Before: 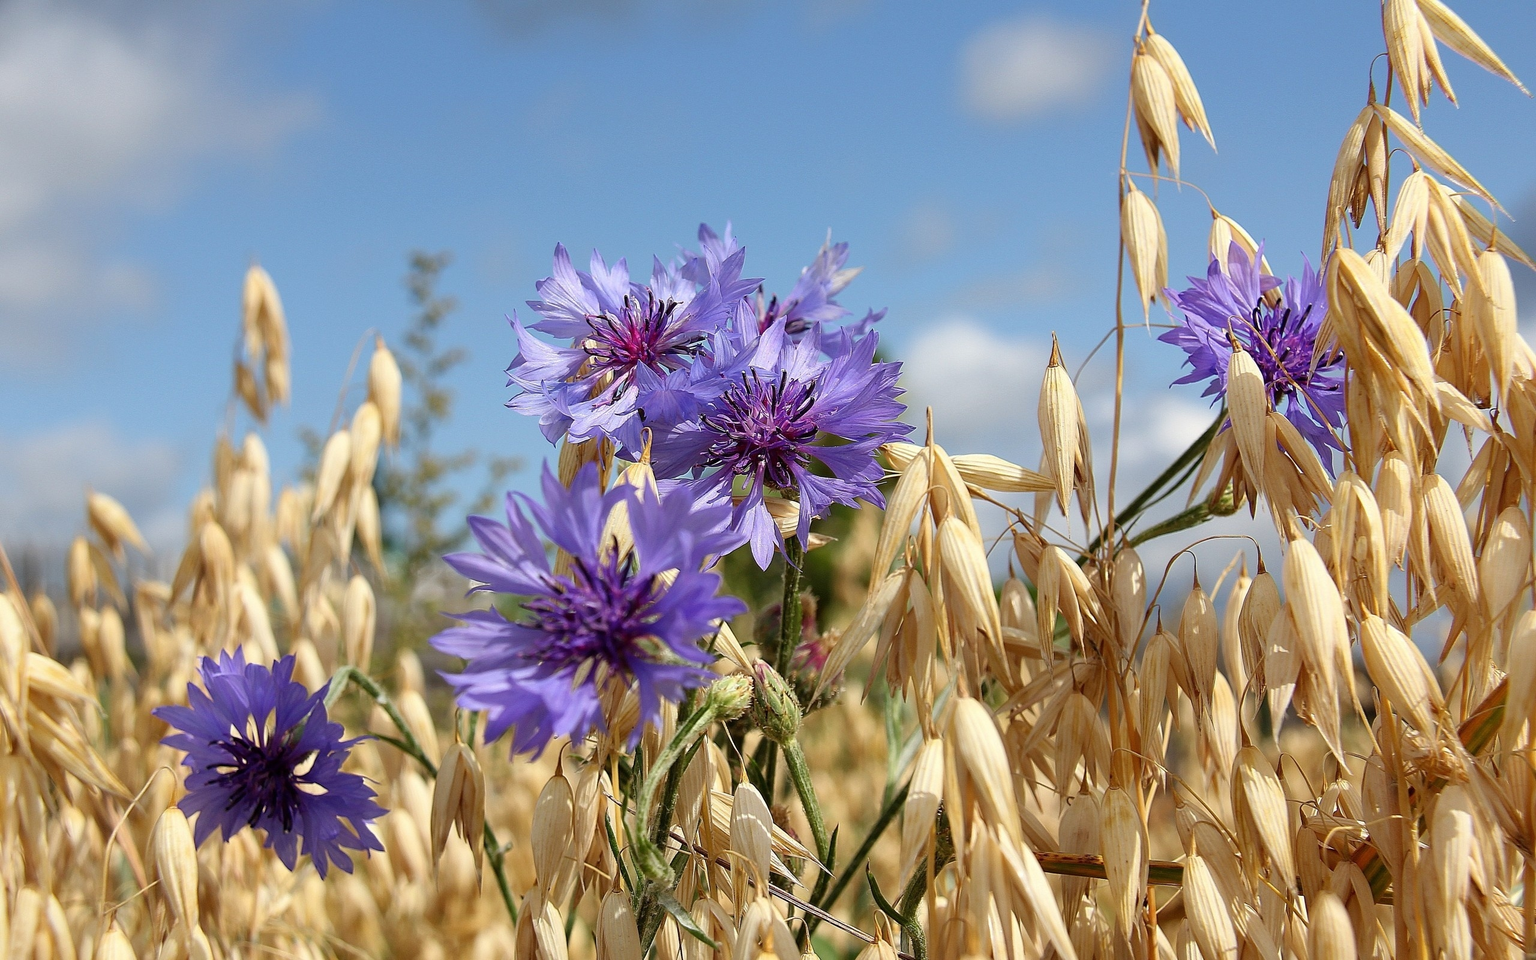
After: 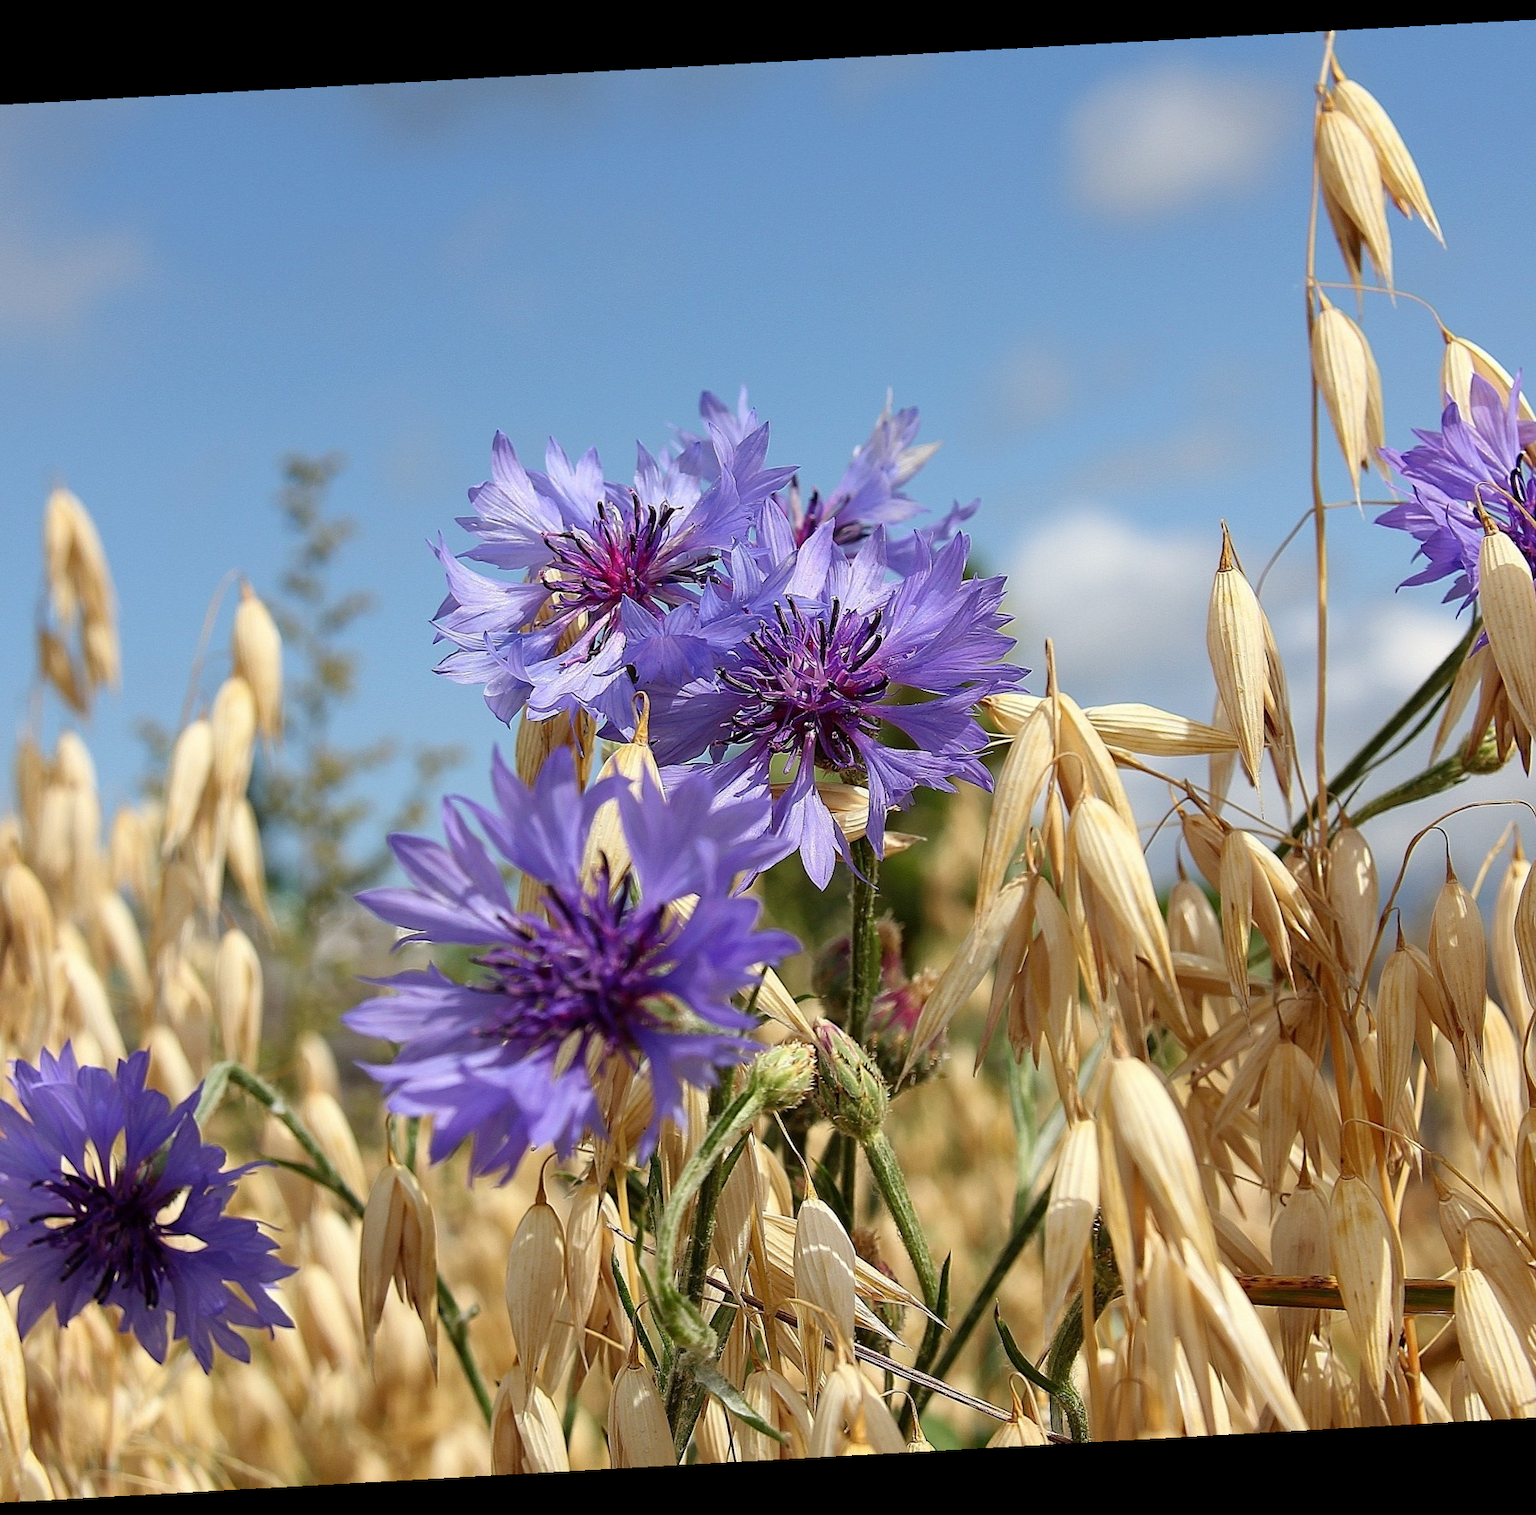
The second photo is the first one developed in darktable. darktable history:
rotate and perspective: rotation -3.18°, automatic cropping off
crop and rotate: left 14.436%, right 18.898%
